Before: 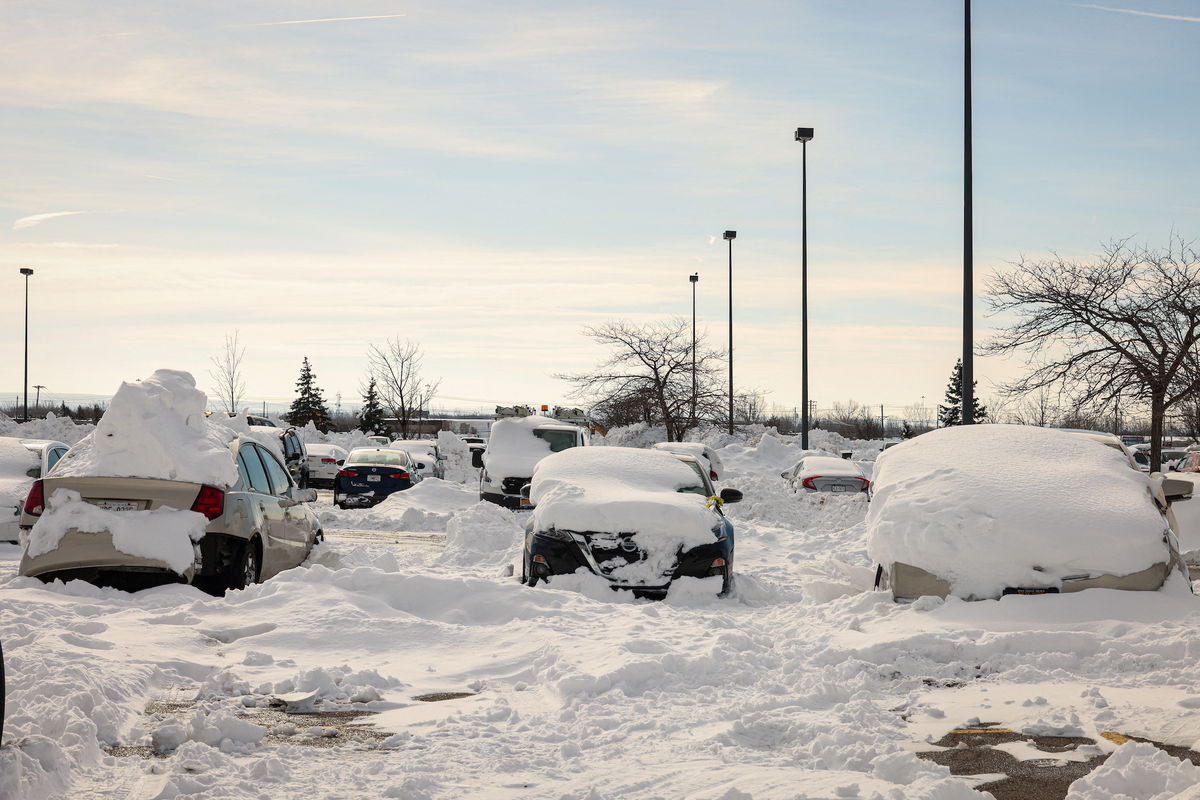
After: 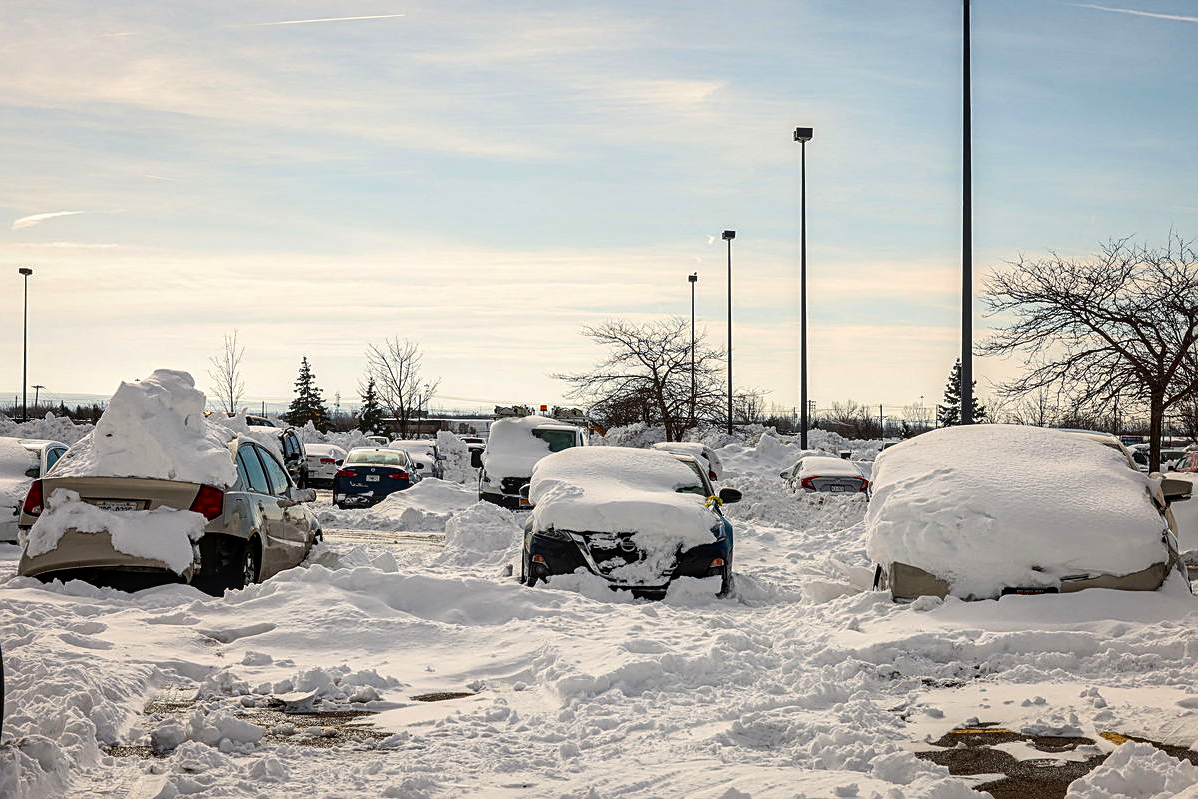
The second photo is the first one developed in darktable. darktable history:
local contrast: on, module defaults
contrast brightness saturation: contrast 0.125, brightness -0.118, saturation 0.203
sharpen: on, module defaults
crop and rotate: left 0.113%, bottom 0.002%
